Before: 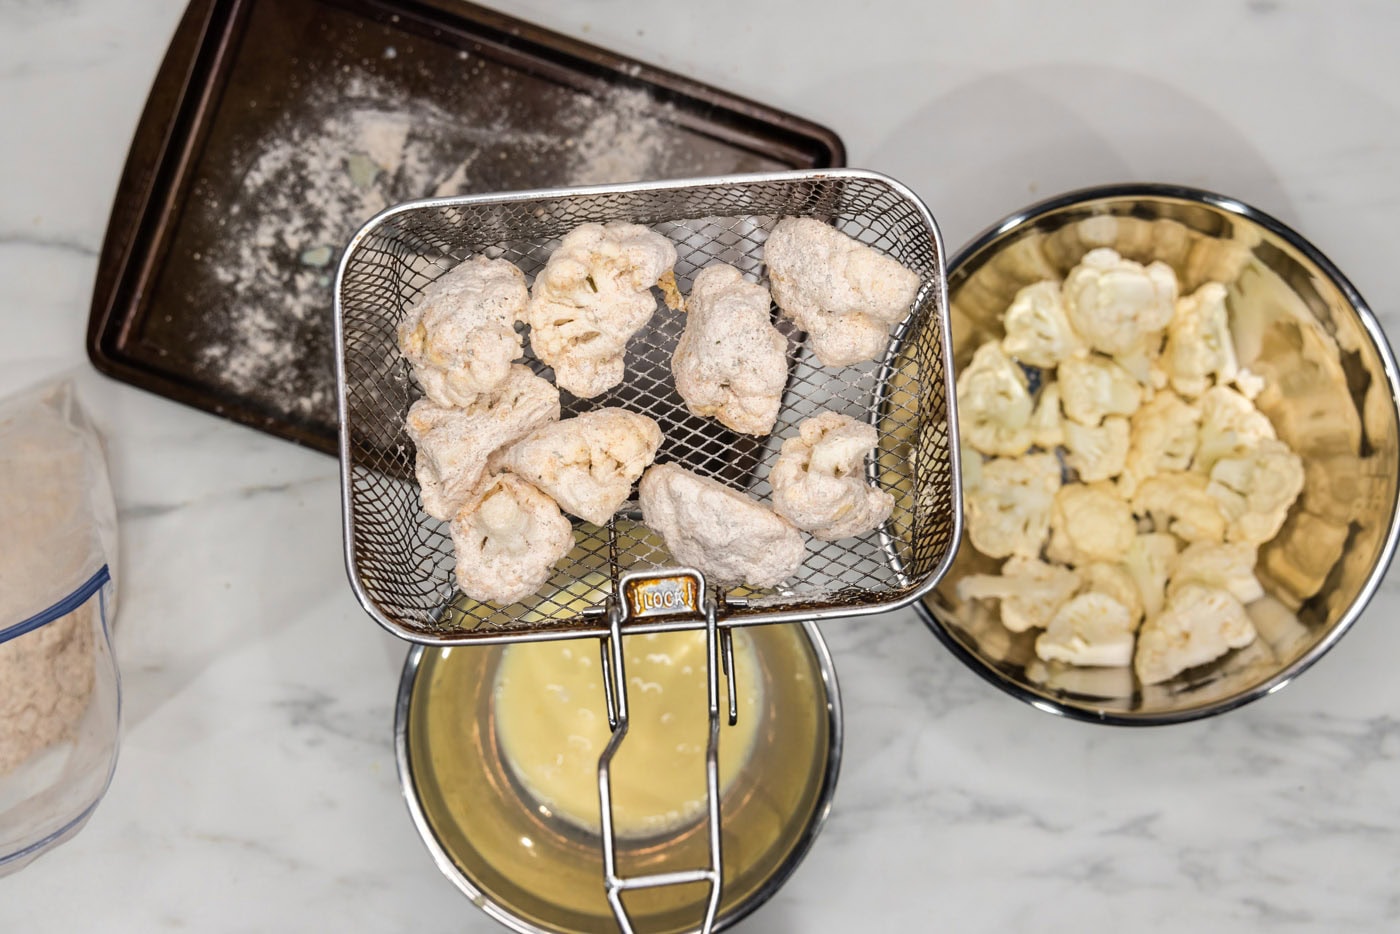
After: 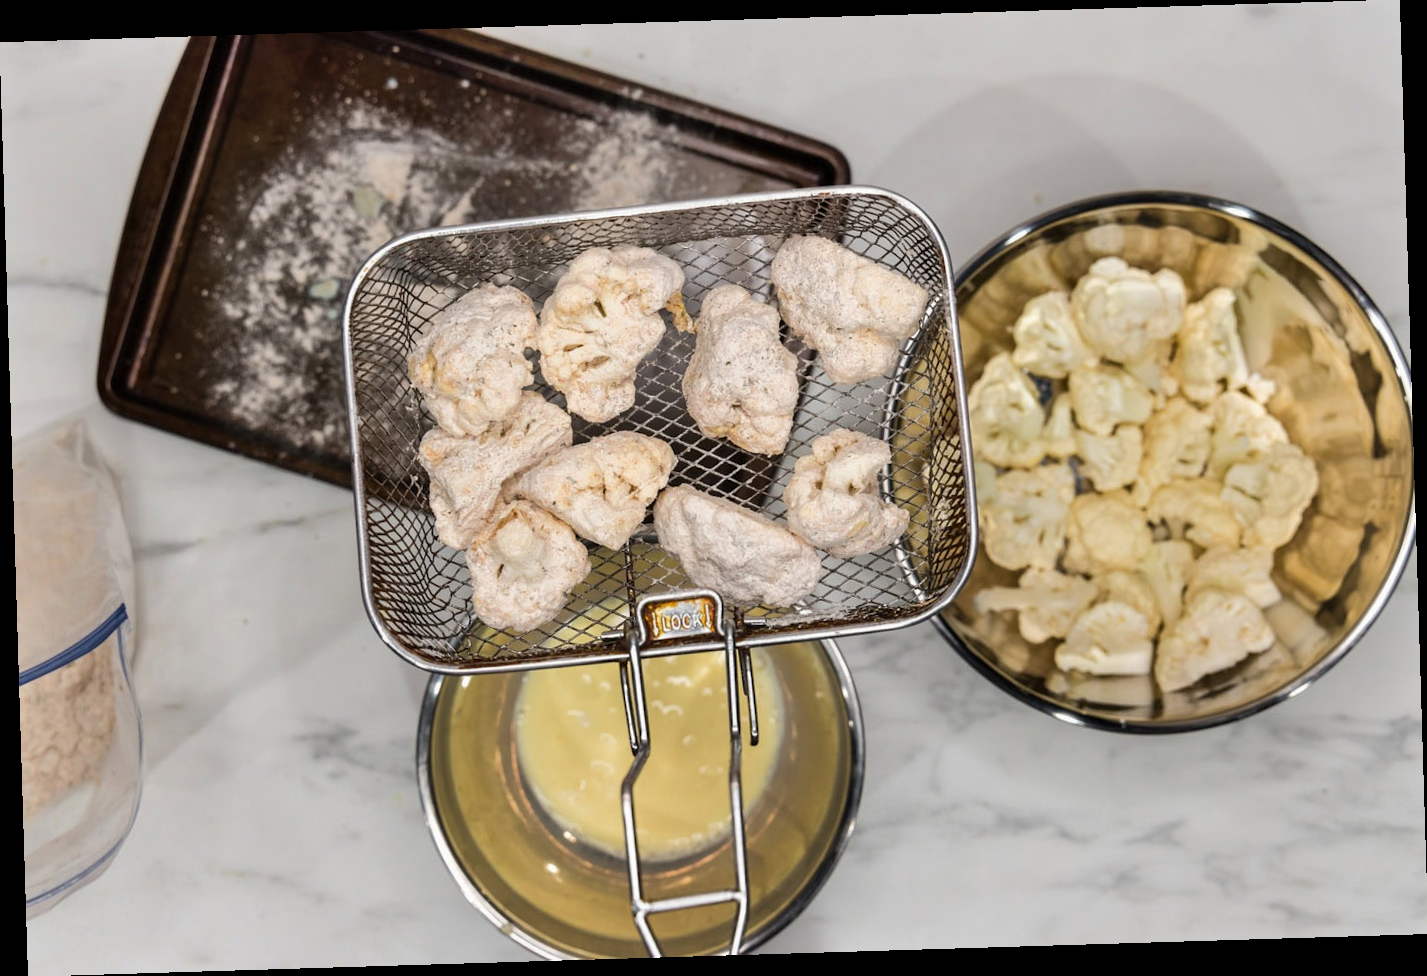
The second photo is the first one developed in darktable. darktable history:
rotate and perspective: rotation -1.75°, automatic cropping off
shadows and highlights: highlights color adjustment 0%, low approximation 0.01, soften with gaussian
exposure: exposure -0.04 EV, compensate highlight preservation false
